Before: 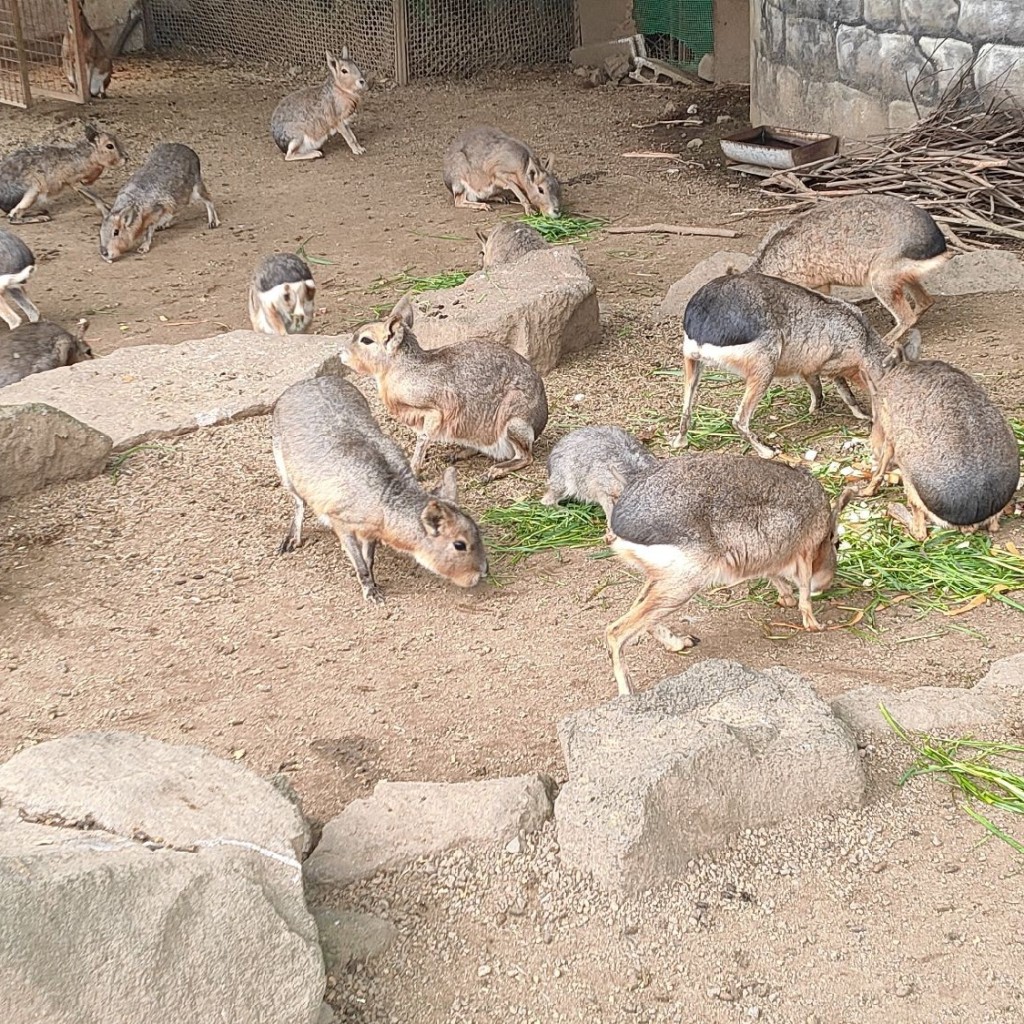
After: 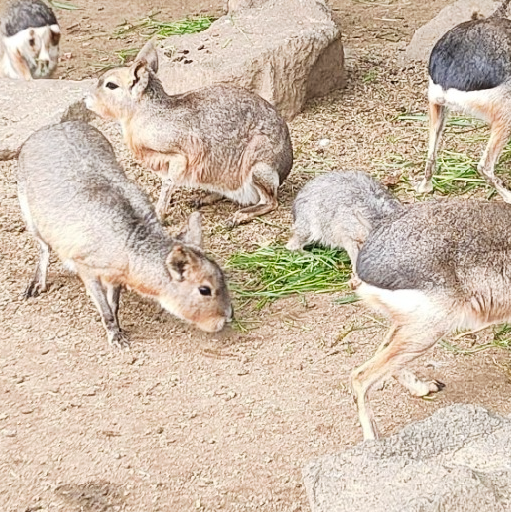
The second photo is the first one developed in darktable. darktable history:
tone curve: curves: ch0 [(0, 0) (0.003, 0.014) (0.011, 0.019) (0.025, 0.026) (0.044, 0.037) (0.069, 0.053) (0.1, 0.083) (0.136, 0.121) (0.177, 0.163) (0.224, 0.22) (0.277, 0.281) (0.335, 0.354) (0.399, 0.436) (0.468, 0.526) (0.543, 0.612) (0.623, 0.706) (0.709, 0.79) (0.801, 0.858) (0.898, 0.925) (1, 1)], preserve colors none
tone equalizer: on, module defaults
crop: left 25%, top 25%, right 25%, bottom 25%
